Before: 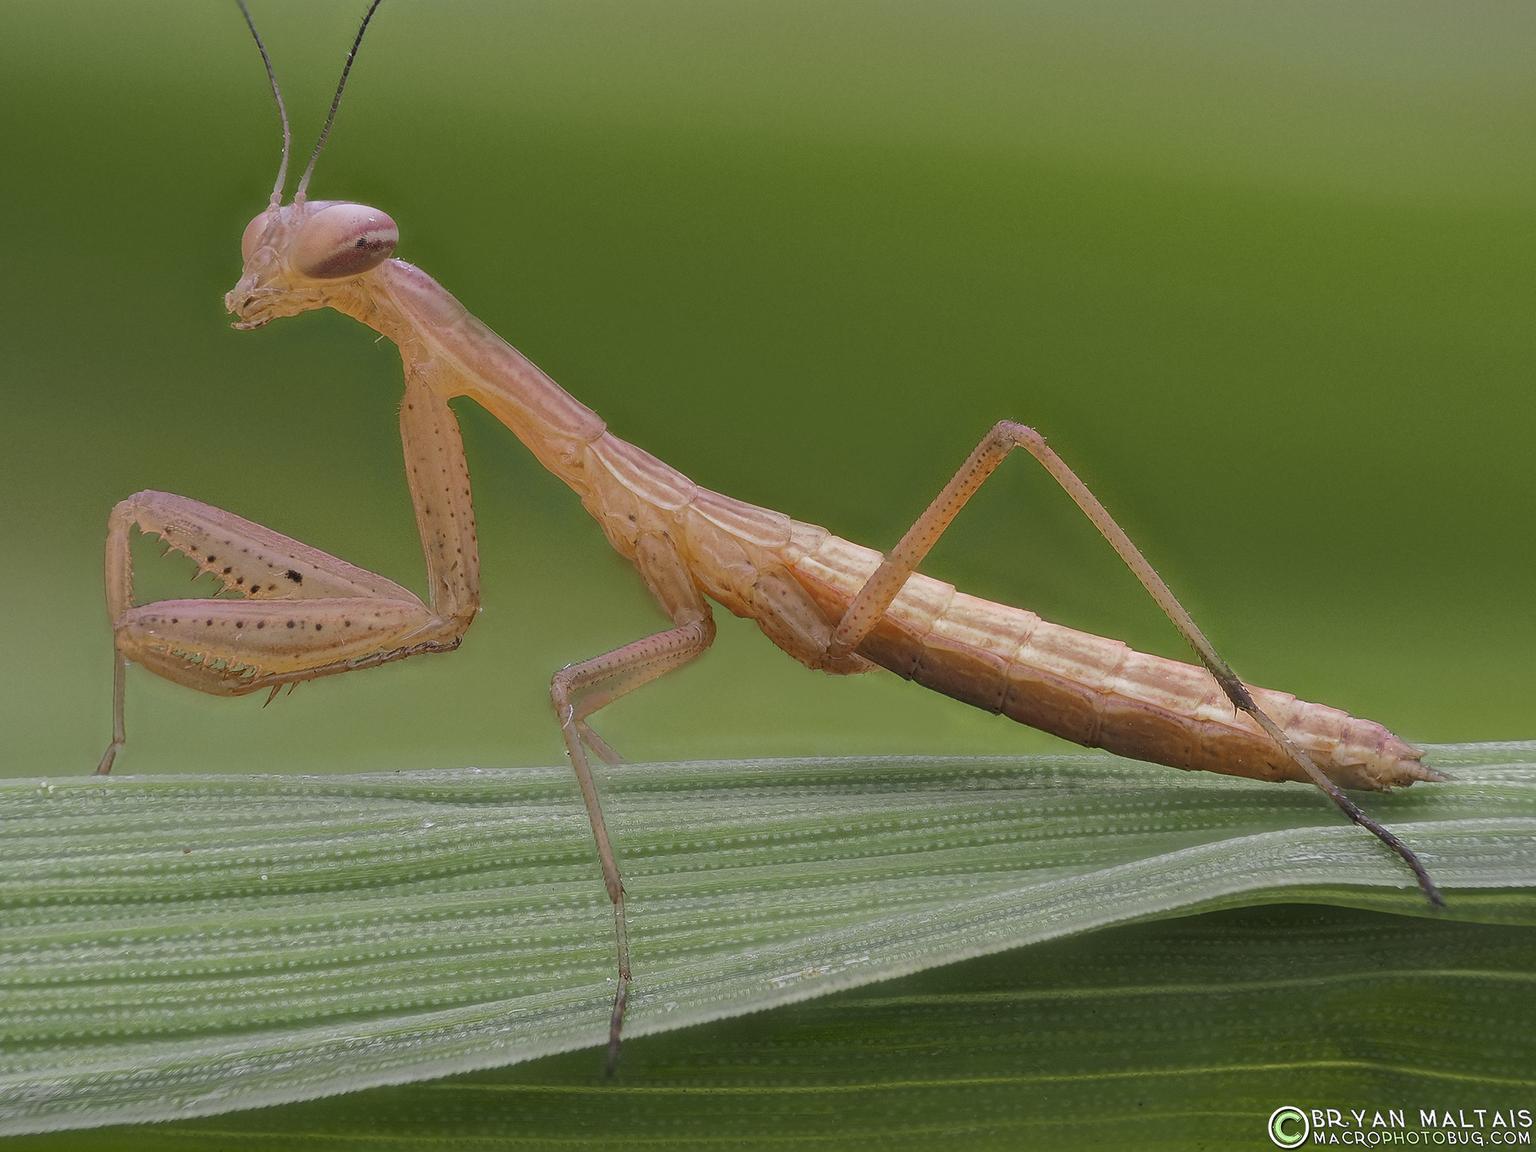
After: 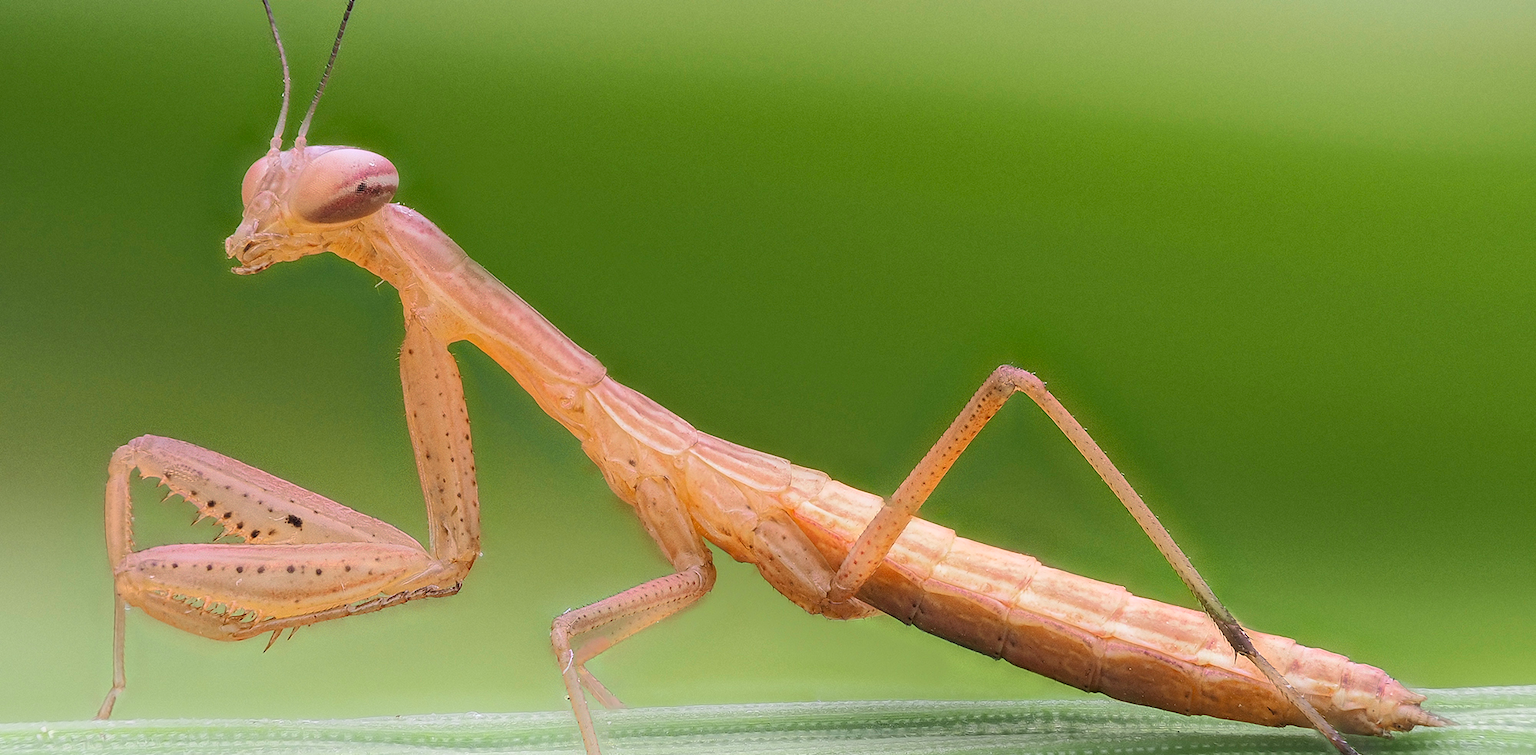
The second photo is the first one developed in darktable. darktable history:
shadows and highlights: shadows -21.3, highlights 100, soften with gaussian
contrast brightness saturation: contrast 0.2, brightness 0.16, saturation 0.22
crop and rotate: top 4.848%, bottom 29.503%
